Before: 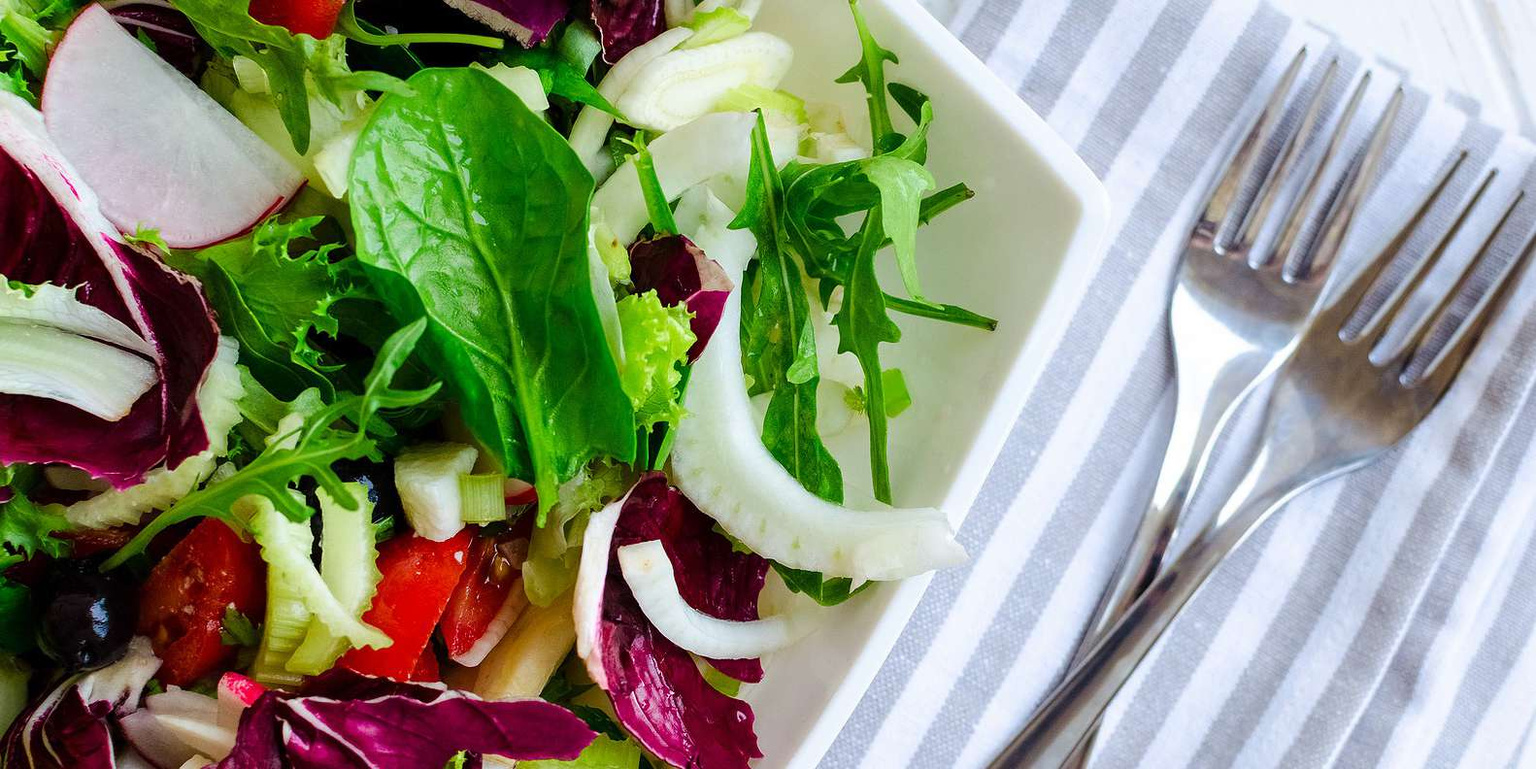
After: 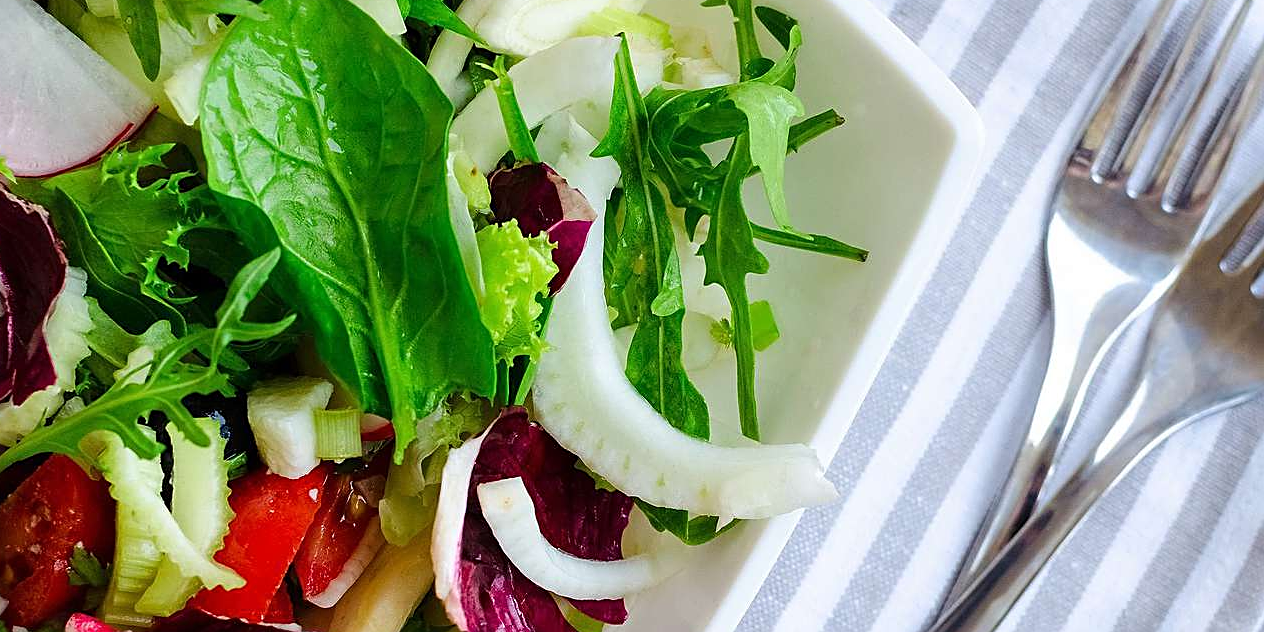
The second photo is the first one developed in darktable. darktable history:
crop and rotate: left 10.071%, top 10.071%, right 10.02%, bottom 10.02%
sharpen: on, module defaults
